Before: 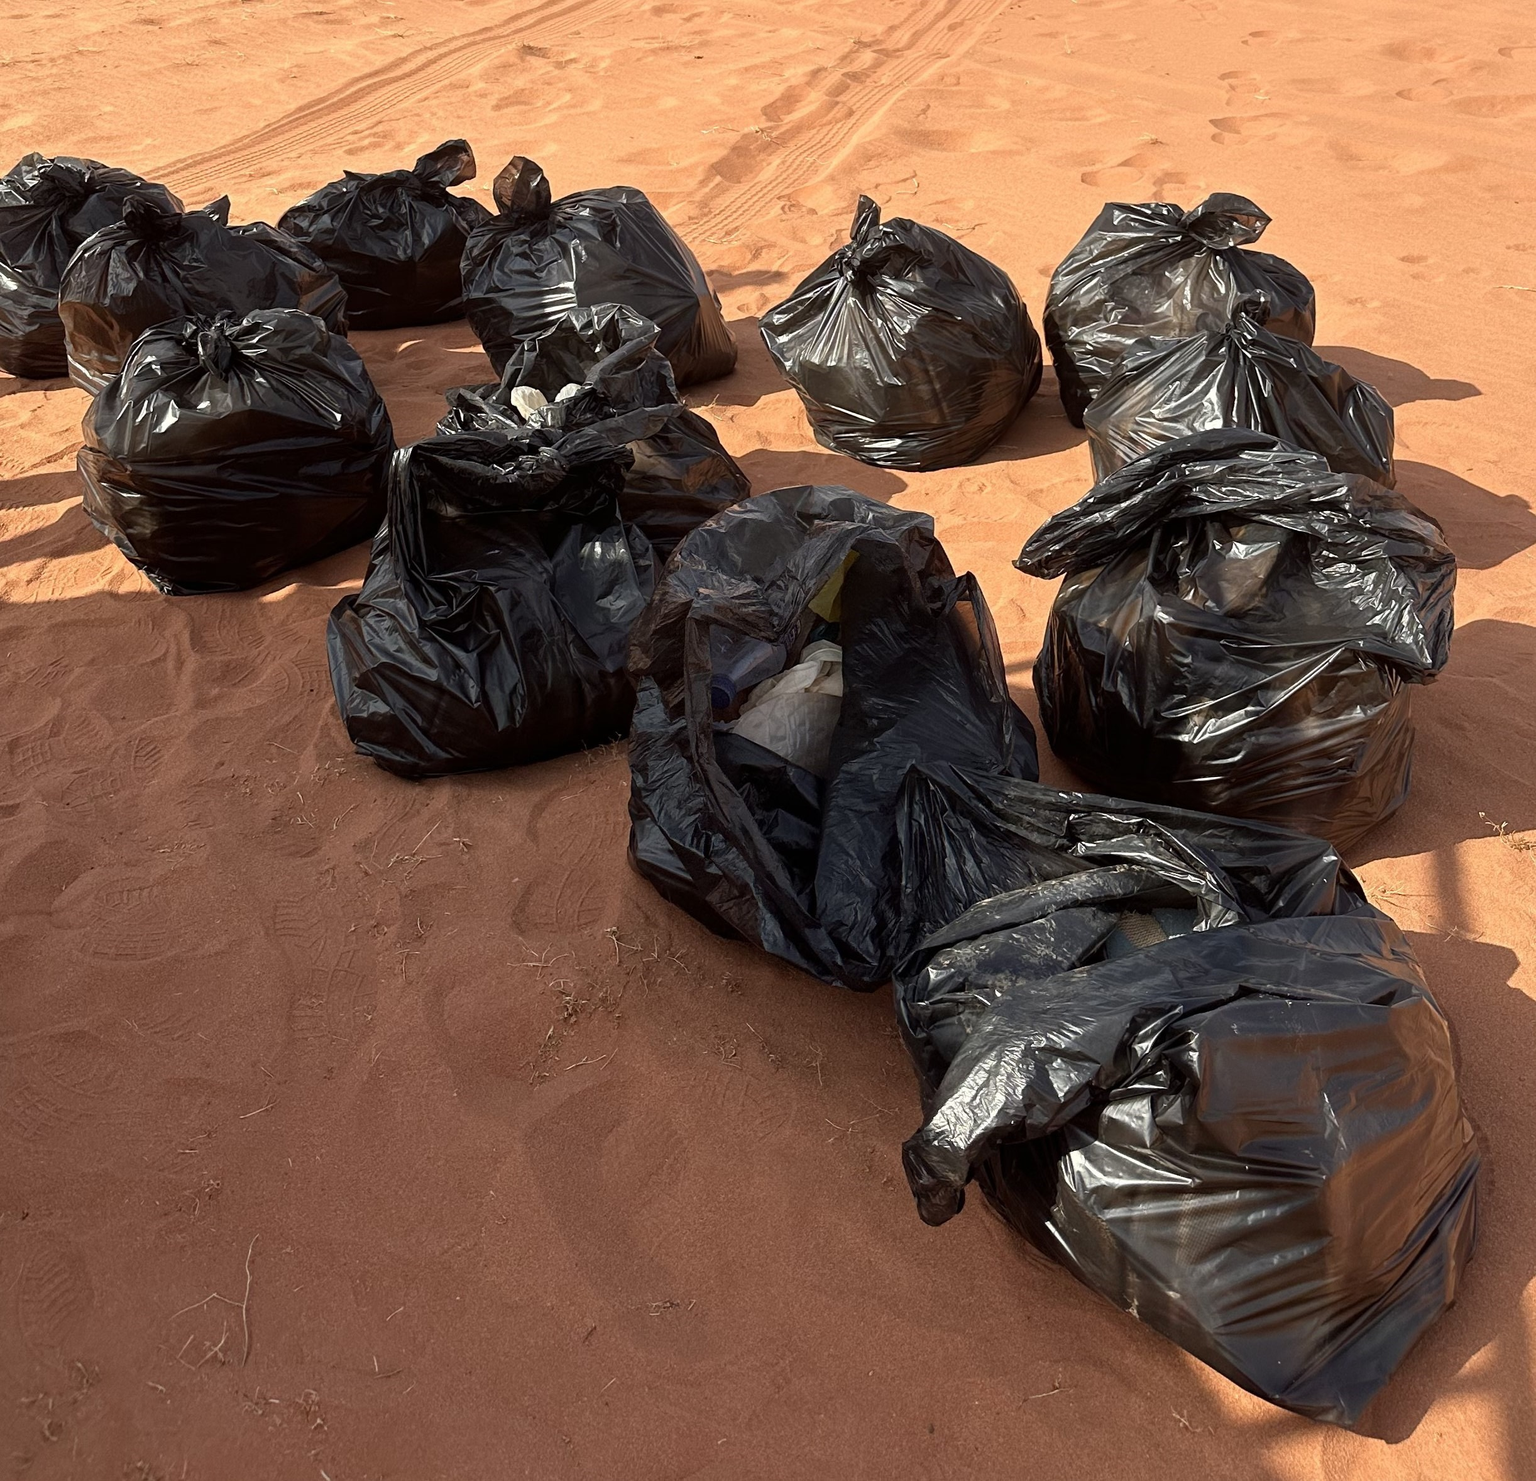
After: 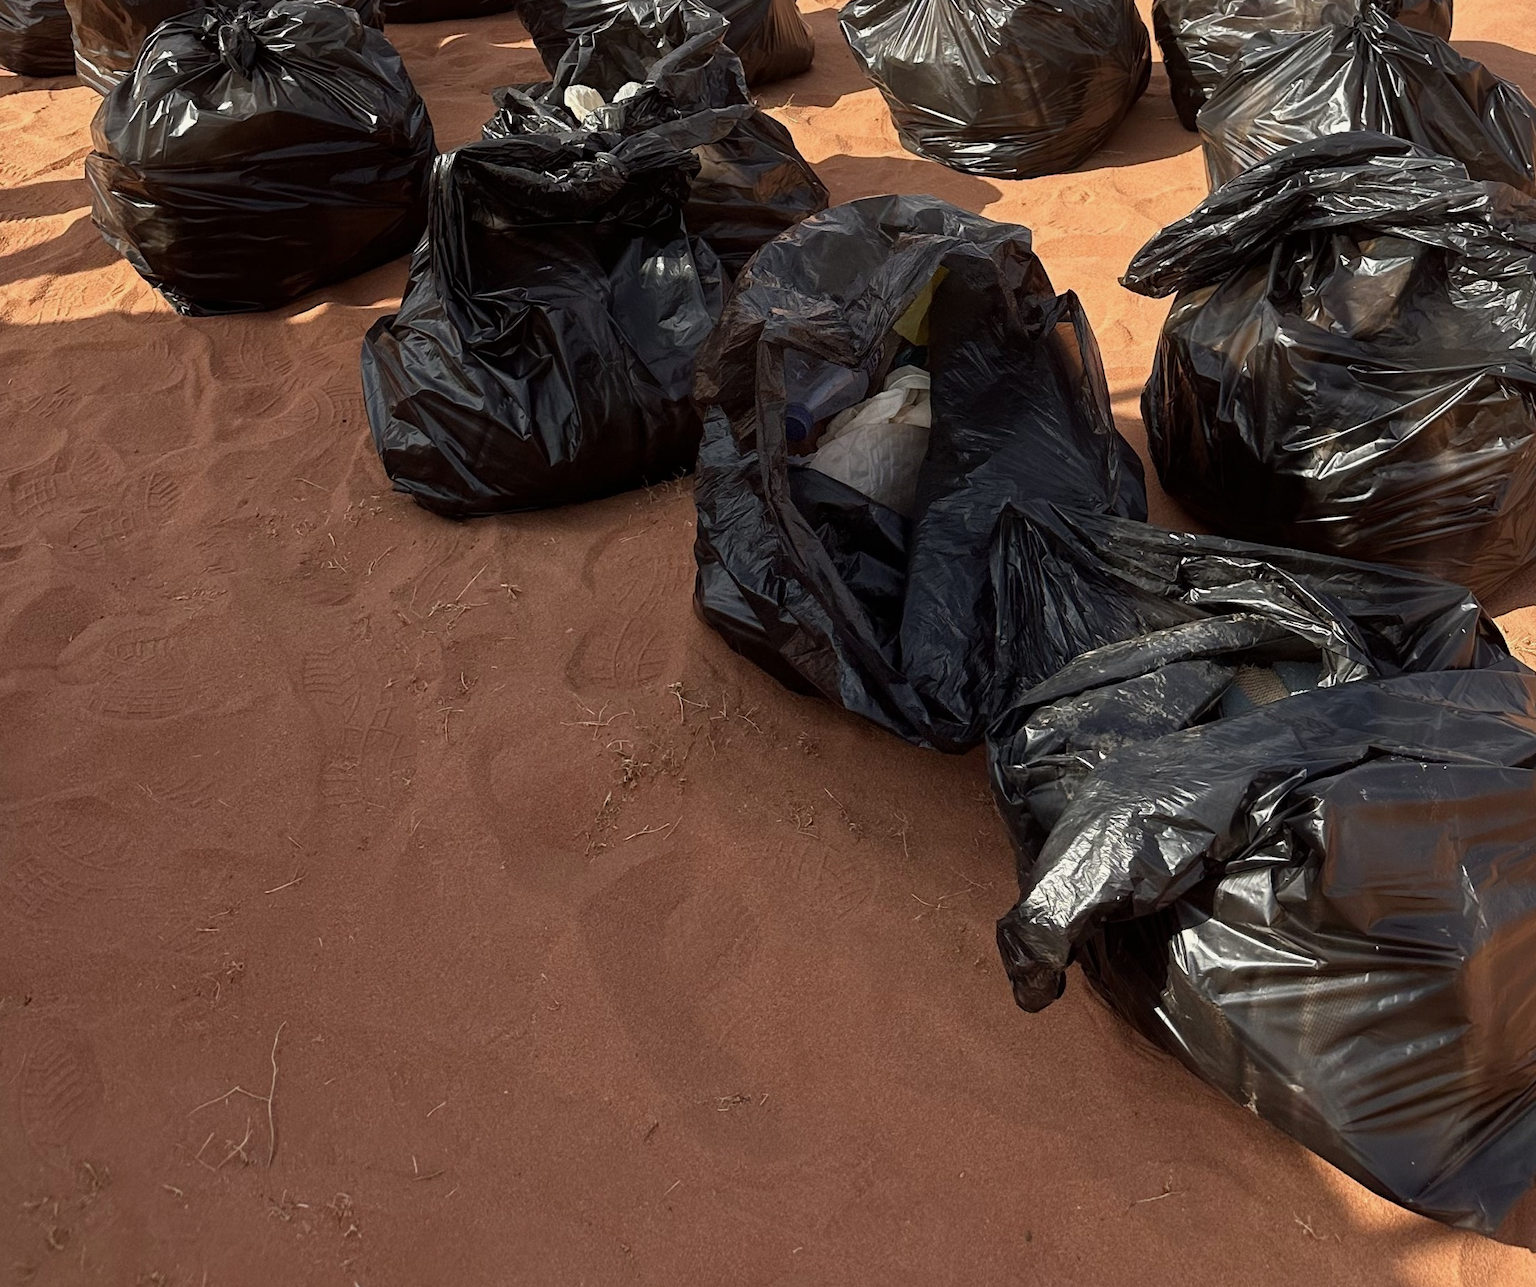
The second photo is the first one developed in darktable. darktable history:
exposure: exposure -0.116 EV, compensate exposure bias true, compensate highlight preservation false
crop: top 20.916%, right 9.437%, bottom 0.316%
